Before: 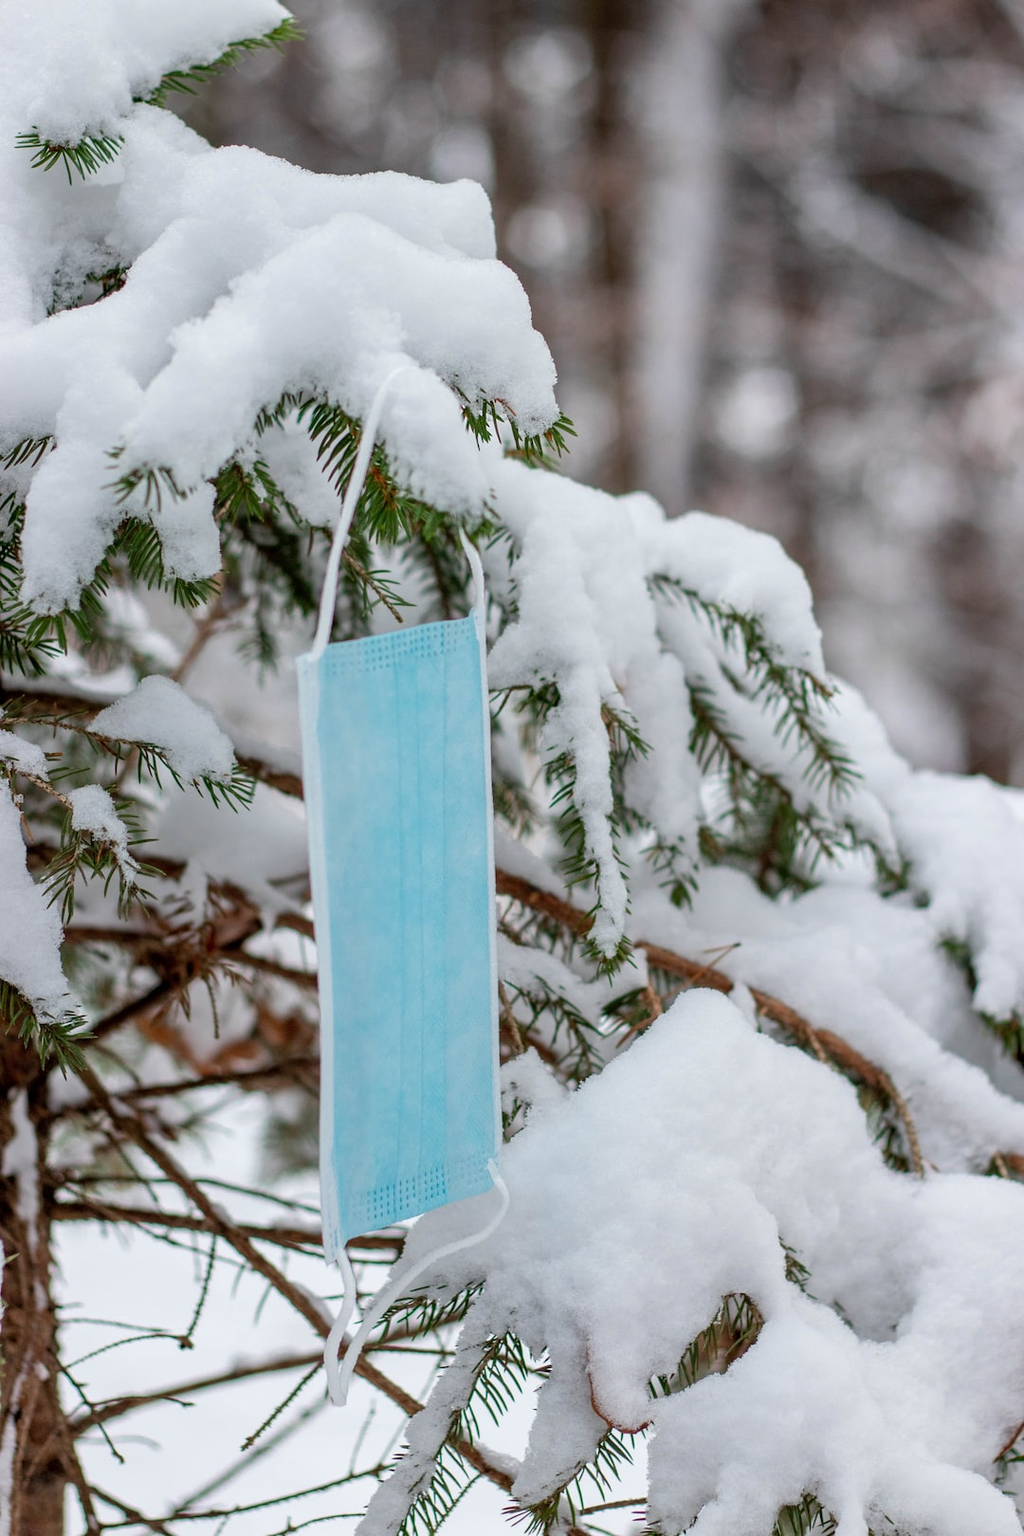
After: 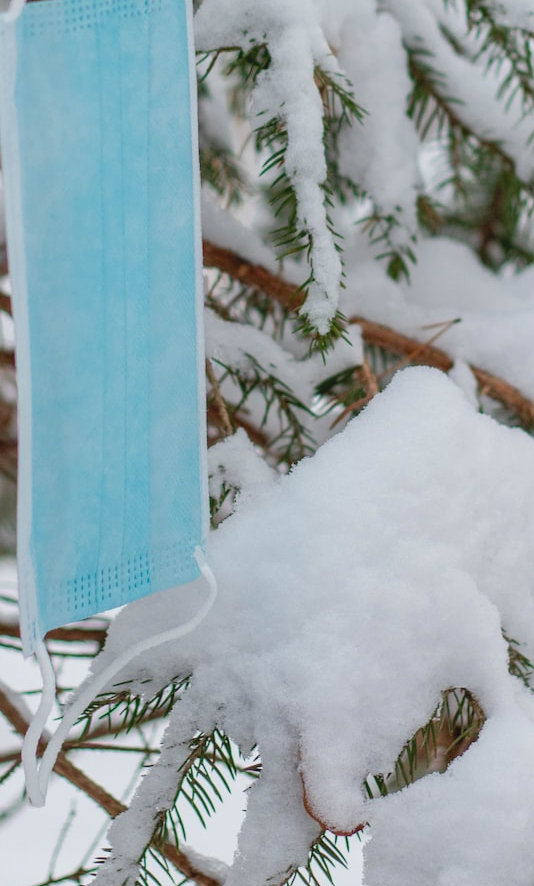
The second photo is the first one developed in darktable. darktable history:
crop: left 29.672%, top 41.786%, right 20.851%, bottom 3.487%
contrast brightness saturation: contrast -0.11
